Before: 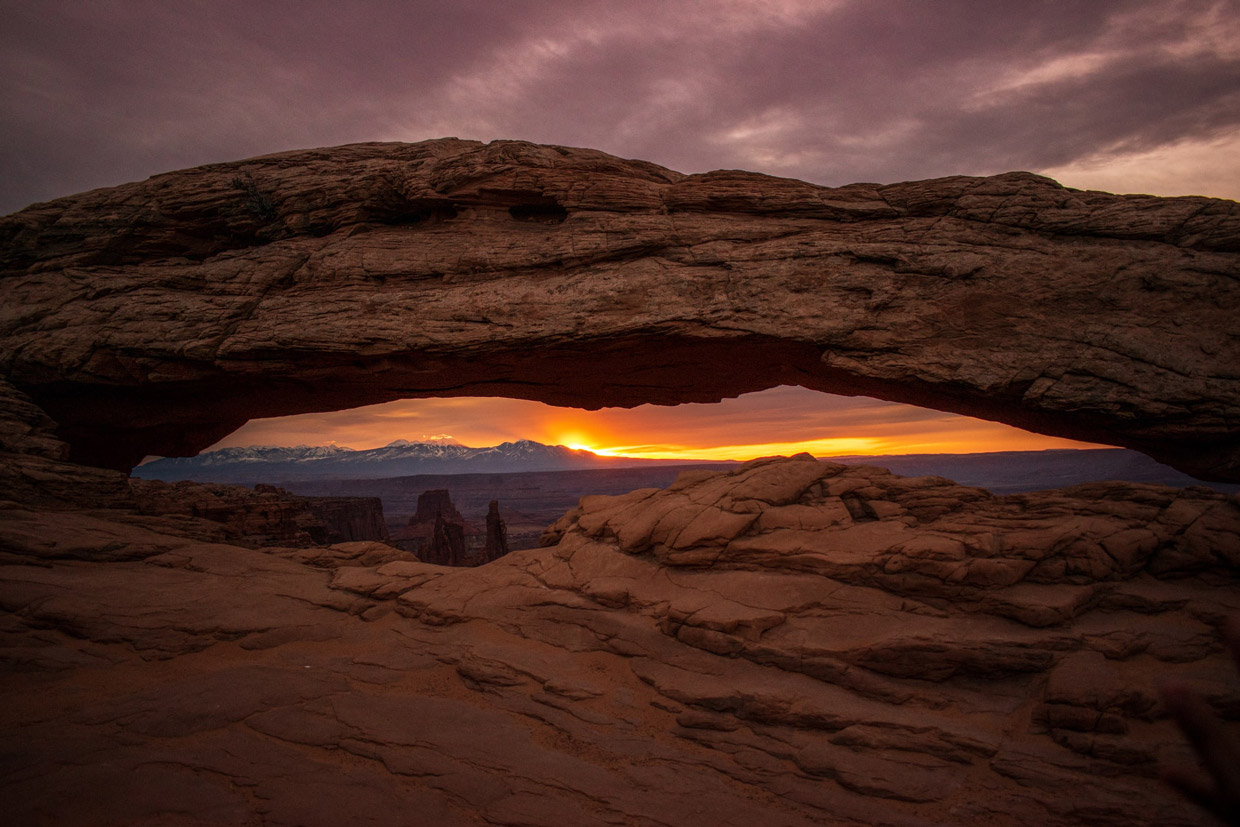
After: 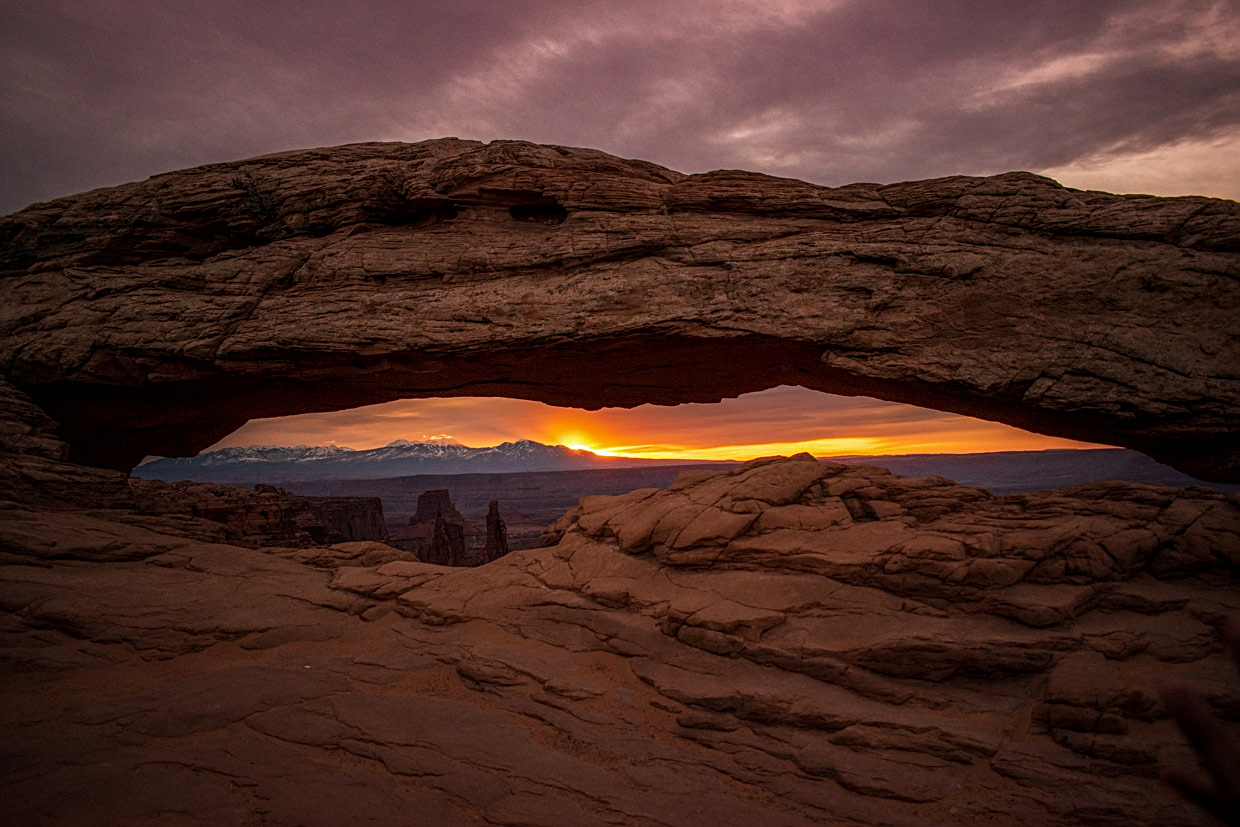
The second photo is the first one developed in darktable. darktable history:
local contrast: highlights 63%, shadows 103%, detail 107%, midtone range 0.523
sharpen: radius 2.18, amount 0.384, threshold 0.157
